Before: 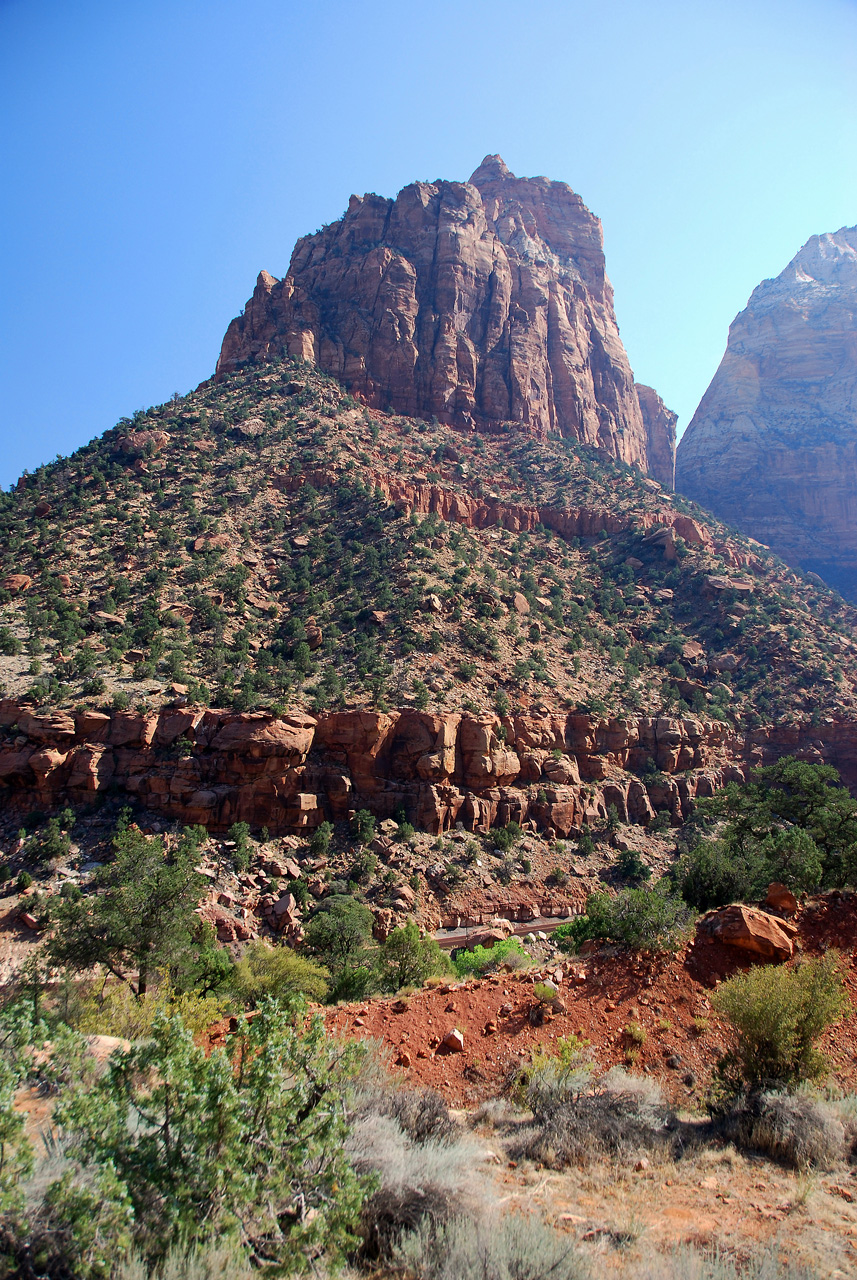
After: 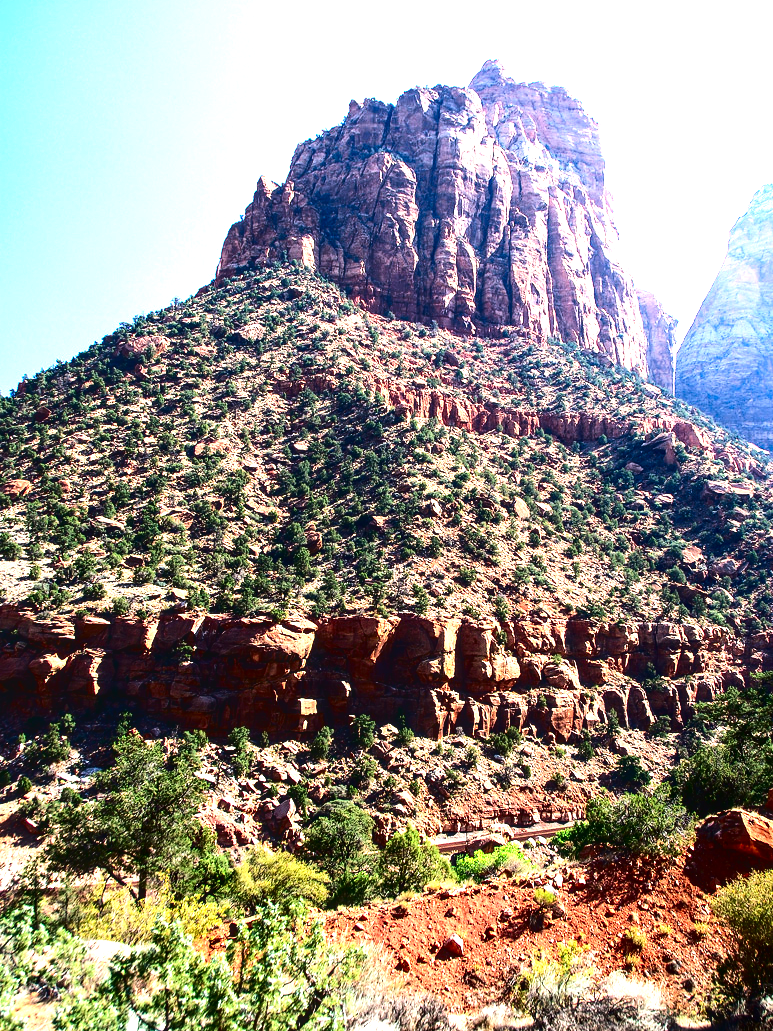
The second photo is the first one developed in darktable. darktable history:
velvia: strength 15%
crop: top 7.49%, right 9.717%, bottom 11.943%
exposure: exposure 1 EV, compensate highlight preservation false
contrast brightness saturation: contrast 0.24, brightness -0.24, saturation 0.14
local contrast: on, module defaults
tone equalizer: -8 EV -0.75 EV, -7 EV -0.7 EV, -6 EV -0.6 EV, -5 EV -0.4 EV, -3 EV 0.4 EV, -2 EV 0.6 EV, -1 EV 0.7 EV, +0 EV 0.75 EV, edges refinement/feathering 500, mask exposure compensation -1.57 EV, preserve details no
